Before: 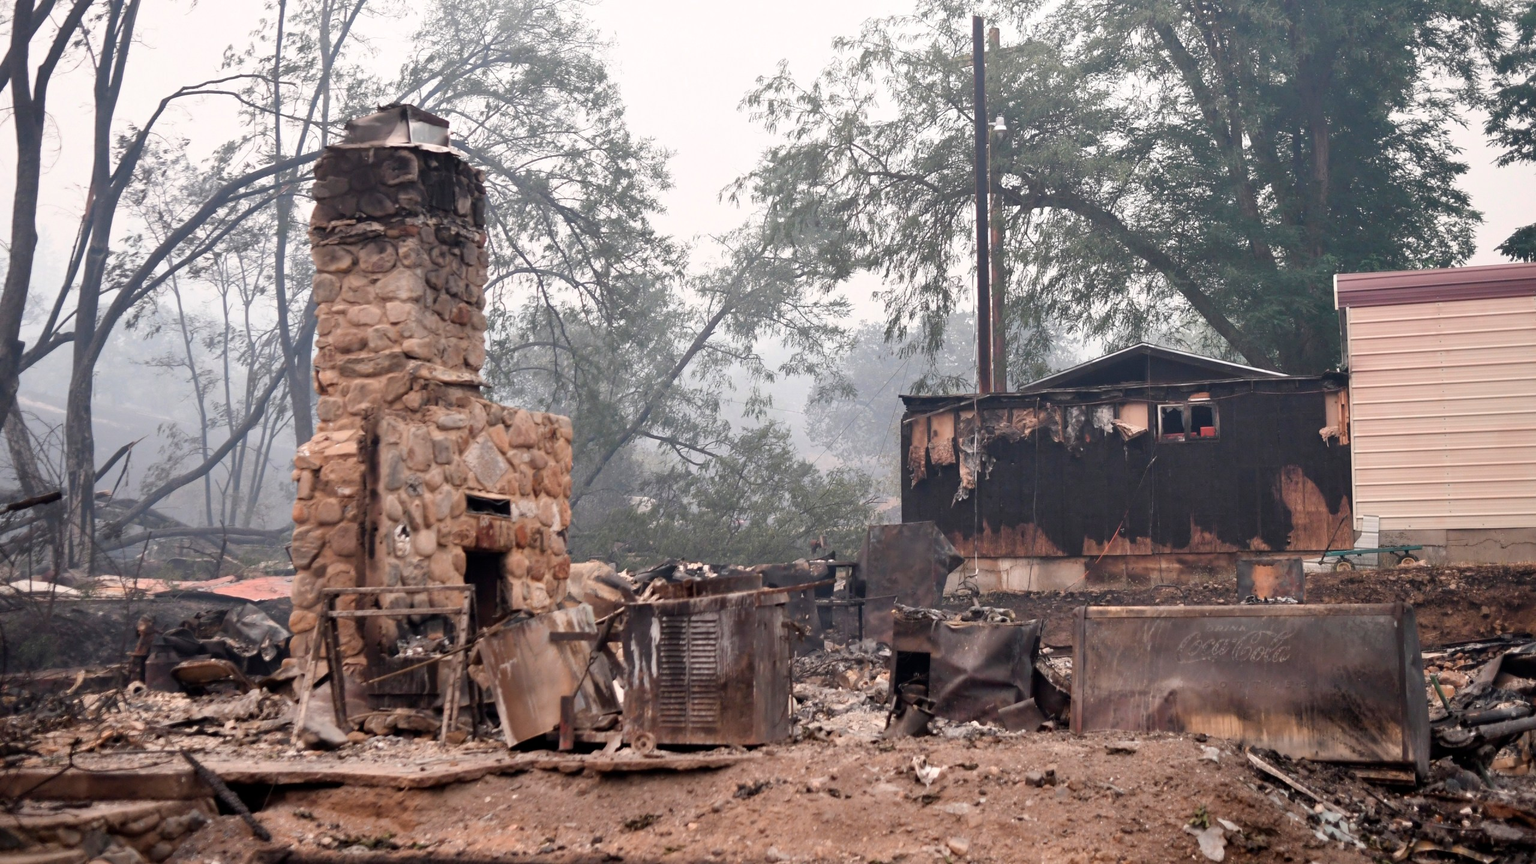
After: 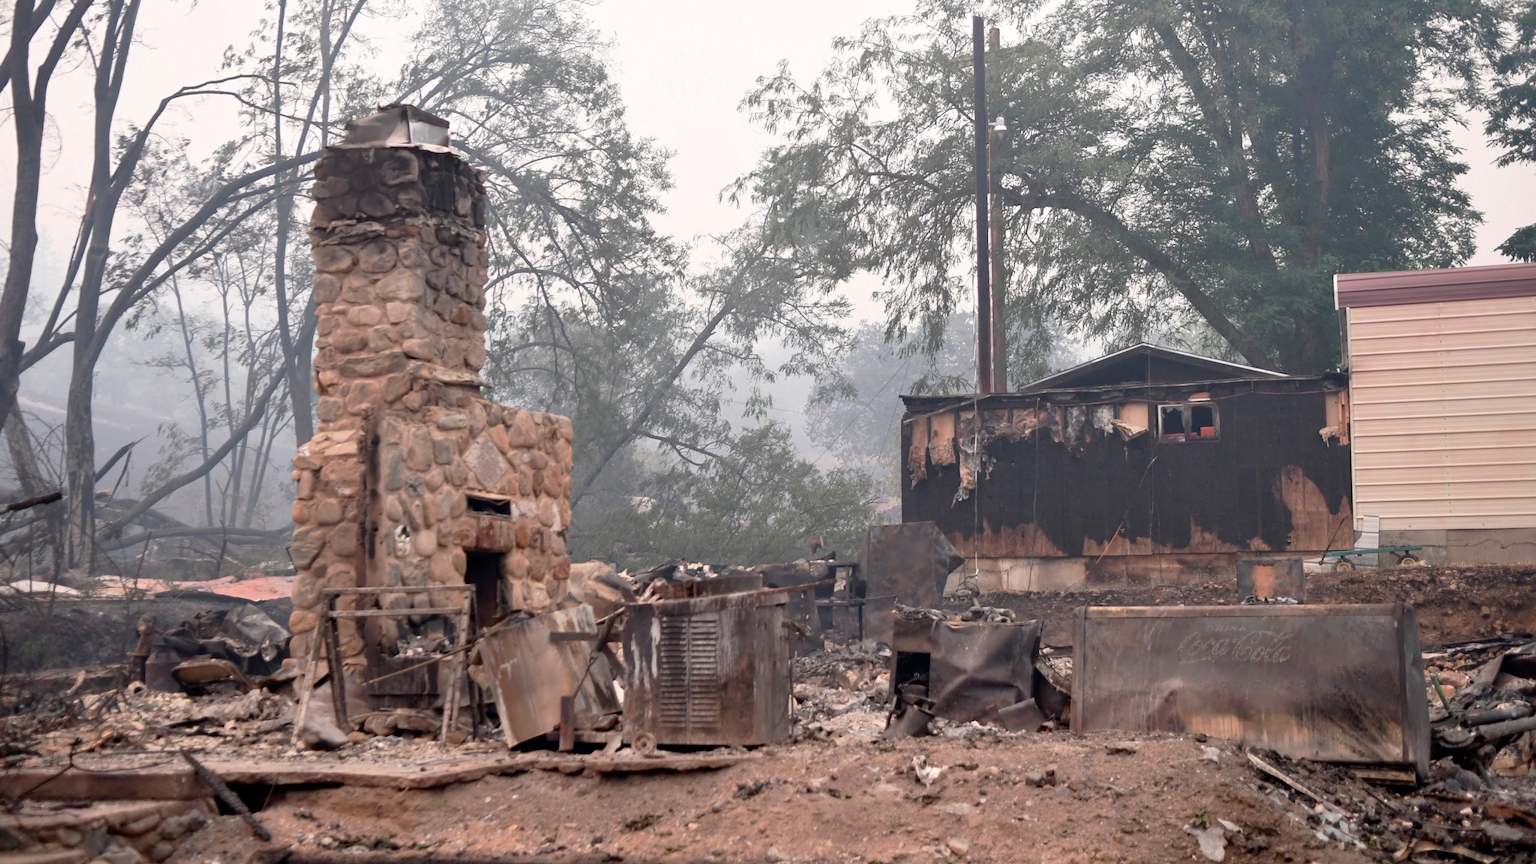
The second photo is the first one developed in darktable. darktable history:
tone curve: curves: ch0 [(0, 0) (0.003, 0.005) (0.011, 0.016) (0.025, 0.036) (0.044, 0.071) (0.069, 0.112) (0.1, 0.149) (0.136, 0.187) (0.177, 0.228) (0.224, 0.272) (0.277, 0.32) (0.335, 0.374) (0.399, 0.429) (0.468, 0.479) (0.543, 0.538) (0.623, 0.609) (0.709, 0.697) (0.801, 0.789) (0.898, 0.876) (1, 1)], preserve colors none
